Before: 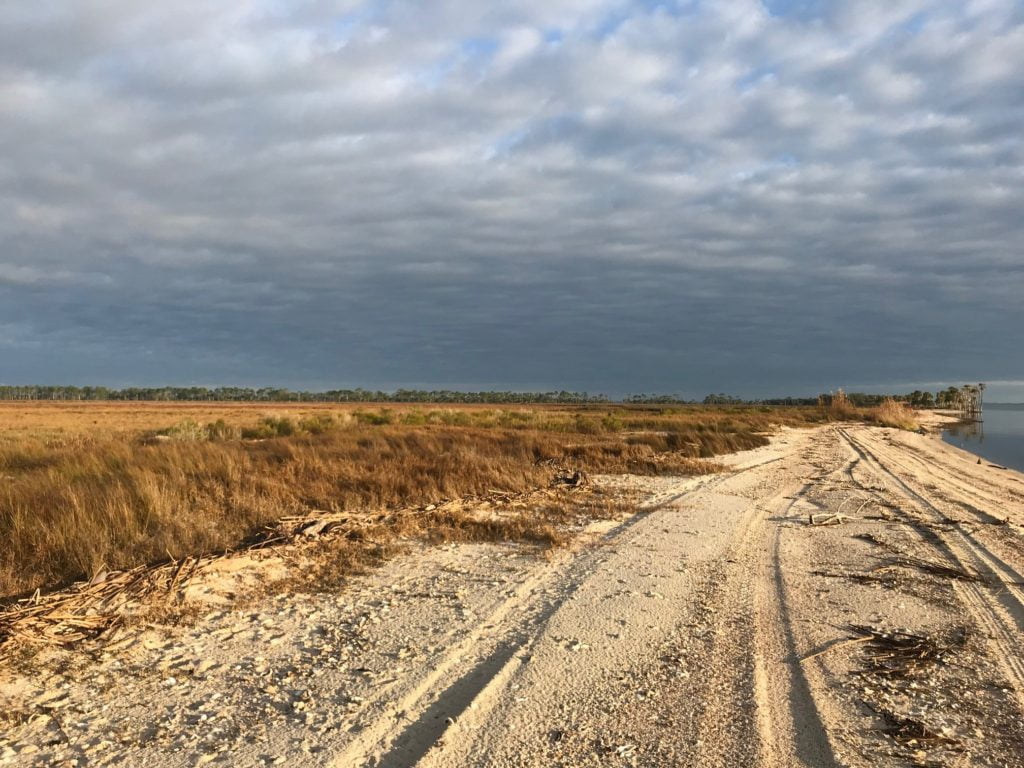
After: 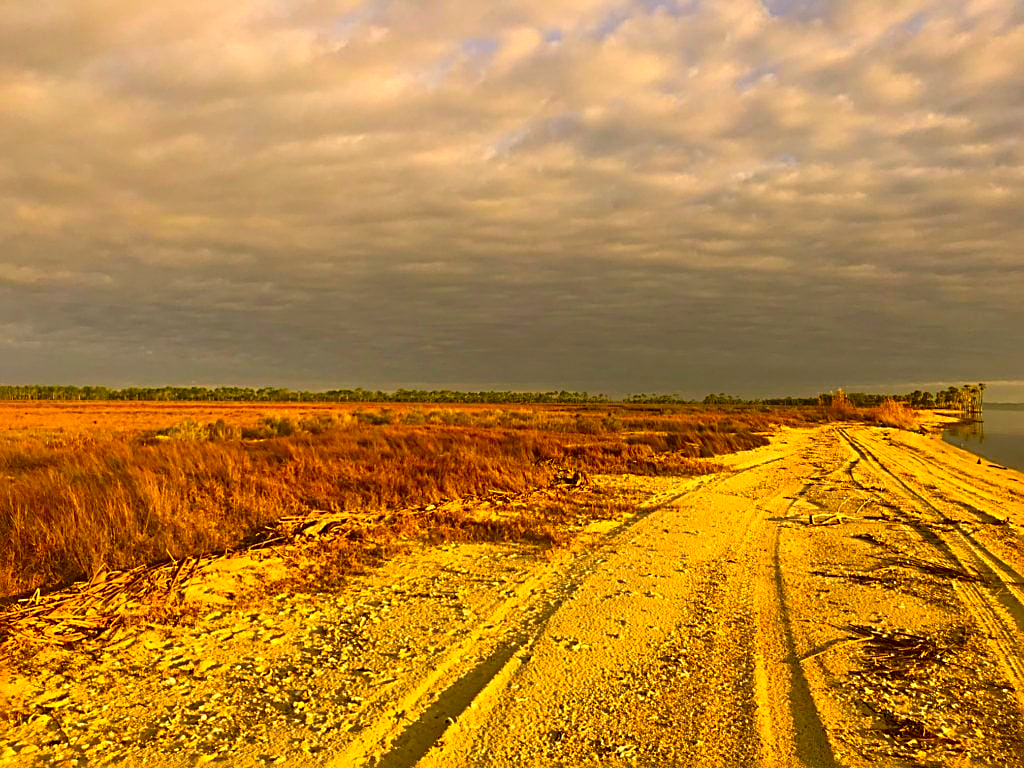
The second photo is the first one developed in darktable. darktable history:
sharpen: radius 2.584, amount 0.688
color correction: highlights a* 10.44, highlights b* 30.04, shadows a* 2.73, shadows b* 17.51, saturation 1.72
